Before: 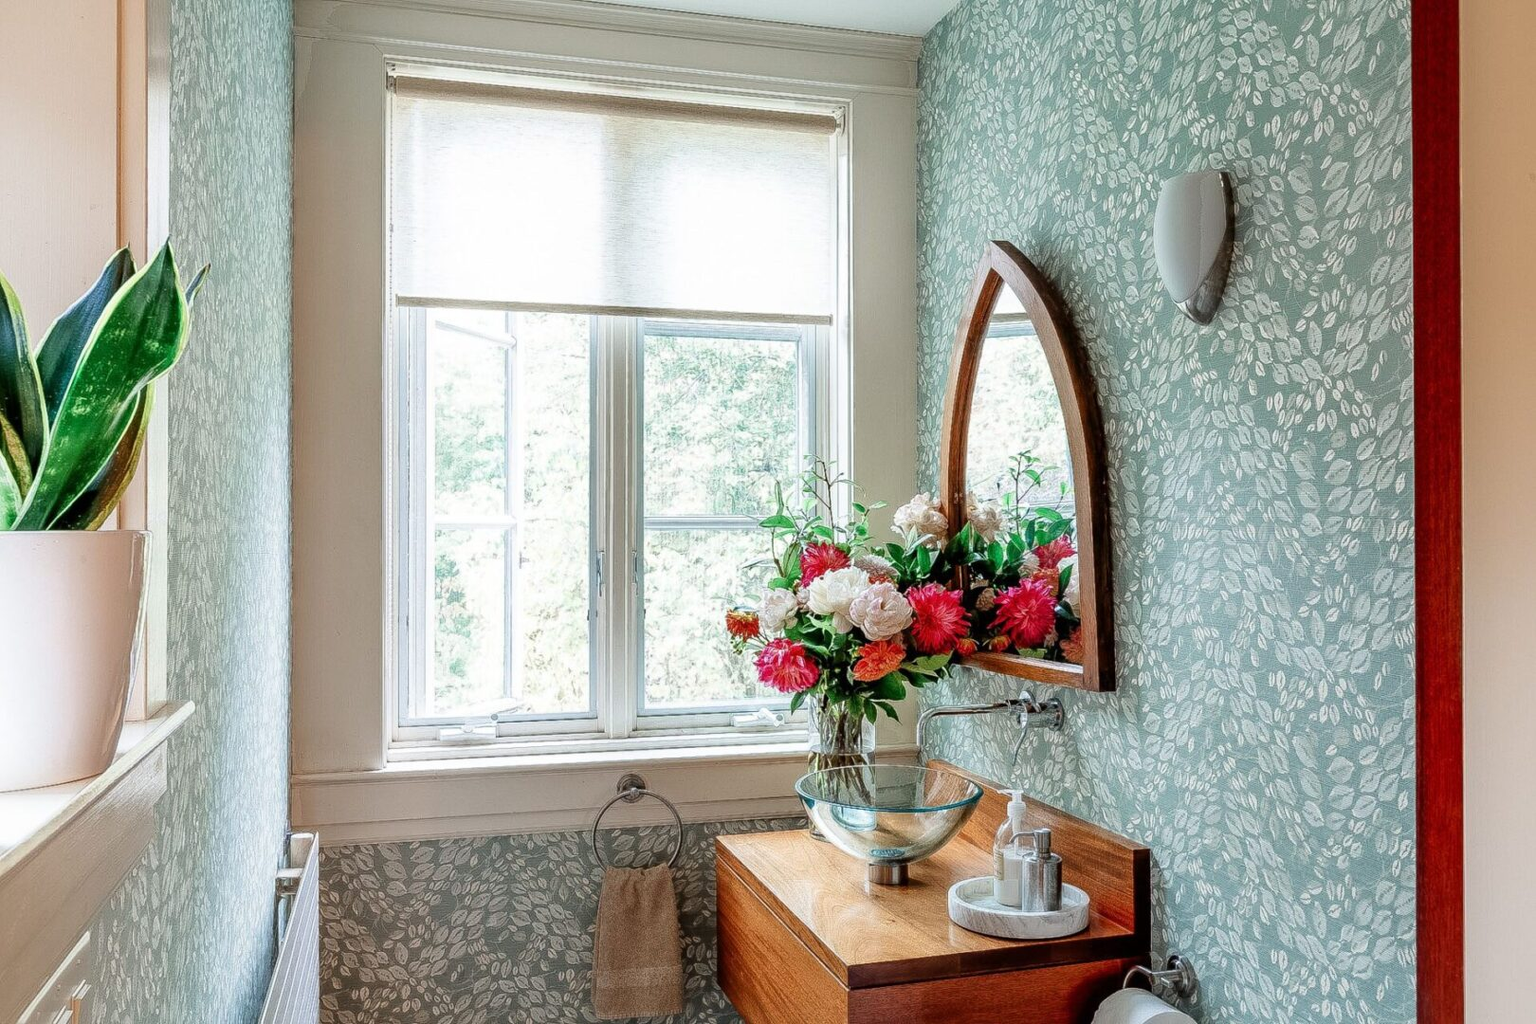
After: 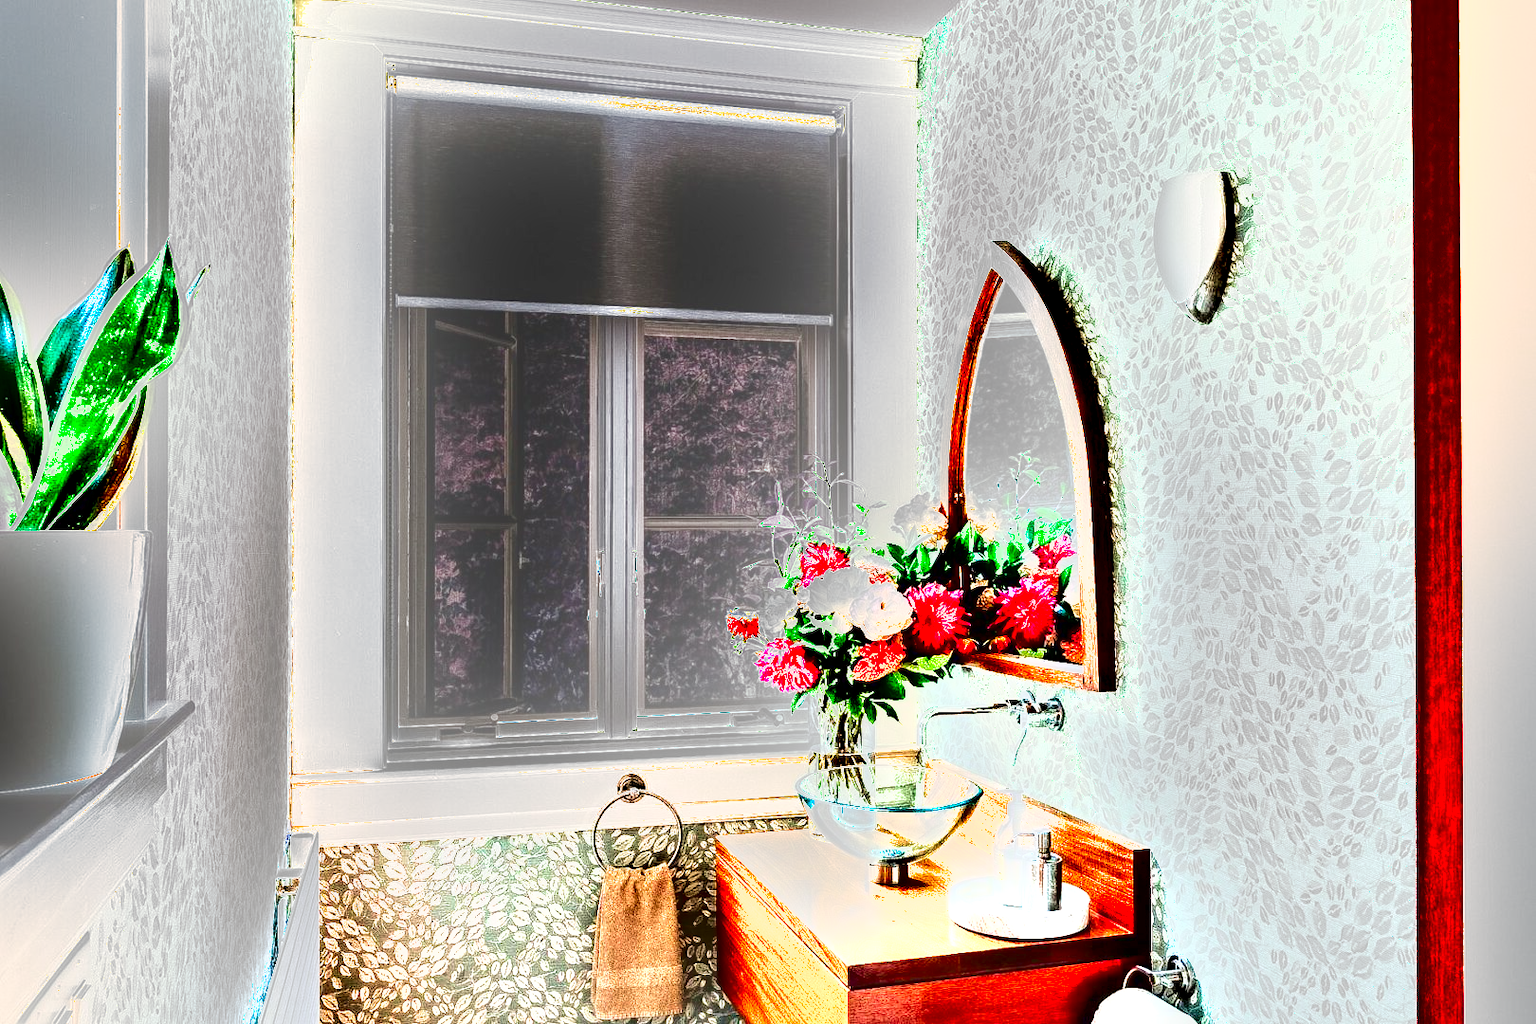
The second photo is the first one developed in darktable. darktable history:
contrast brightness saturation: contrast 0.072, brightness 0.079, saturation 0.177
shadows and highlights: soften with gaussian
velvia: on, module defaults
exposure: black level correction 0.001, exposure 2.52 EV, compensate exposure bias true, compensate highlight preservation false
